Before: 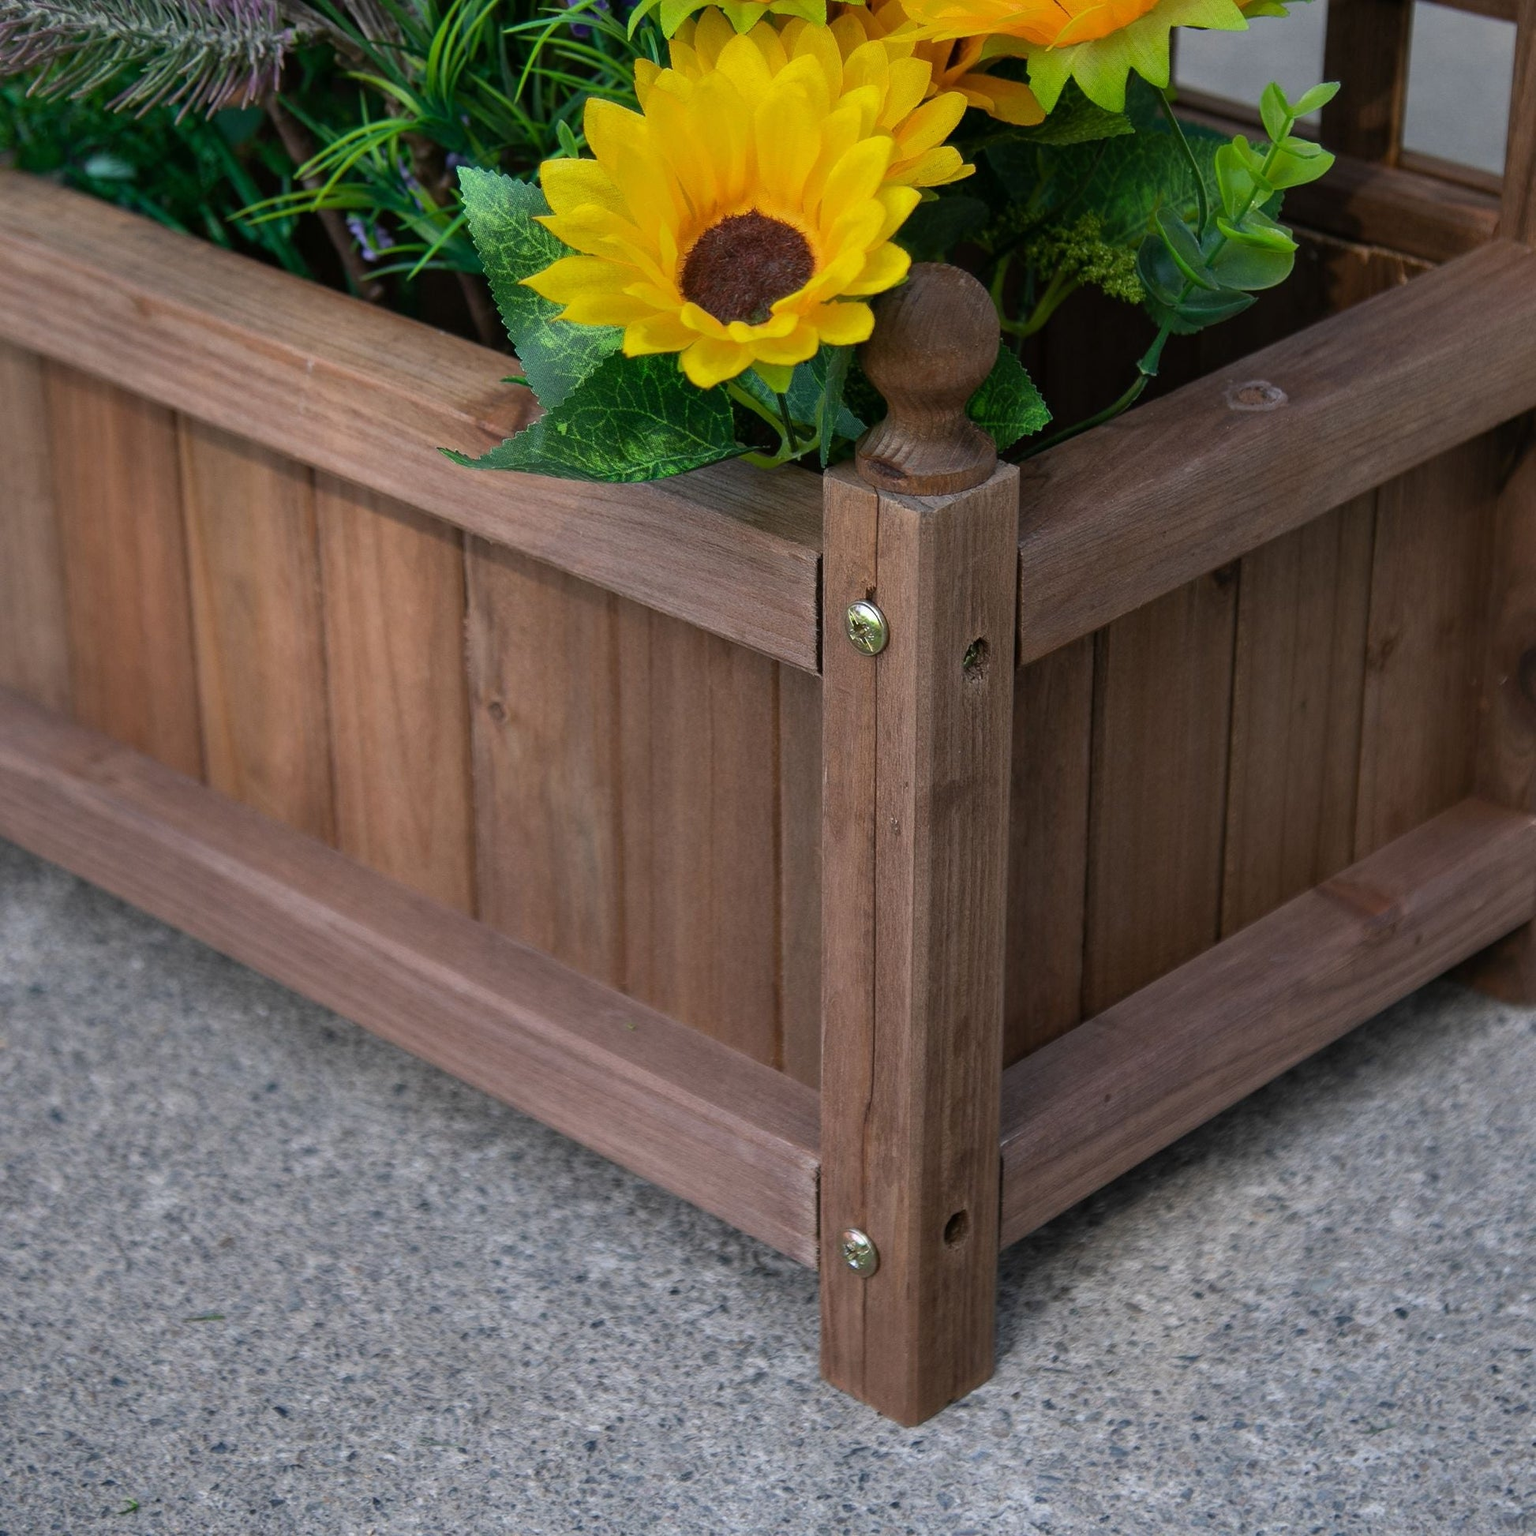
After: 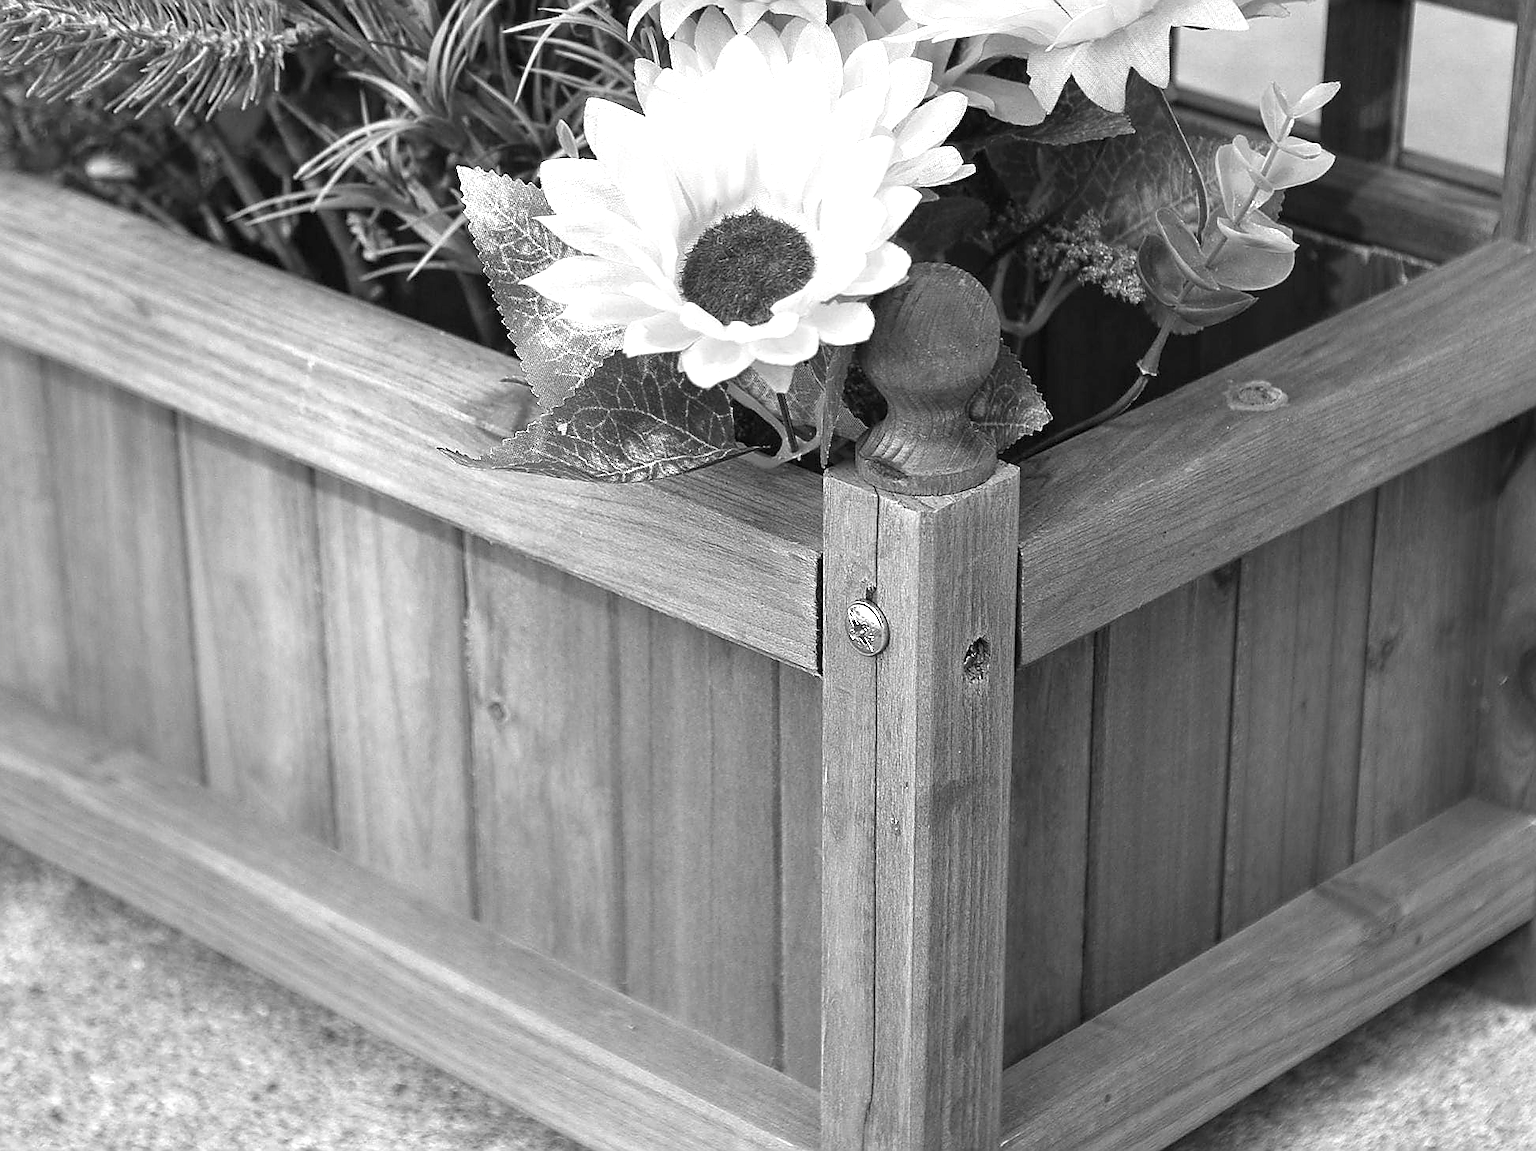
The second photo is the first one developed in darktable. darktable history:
exposure: black level correction 0, exposure 1.441 EV, compensate exposure bias true, compensate highlight preservation false
sharpen: radius 1.407, amount 1.255, threshold 0.736
crop: bottom 24.994%
contrast brightness saturation: saturation -0.997
color correction: highlights b* 0.012, saturation 1.11
